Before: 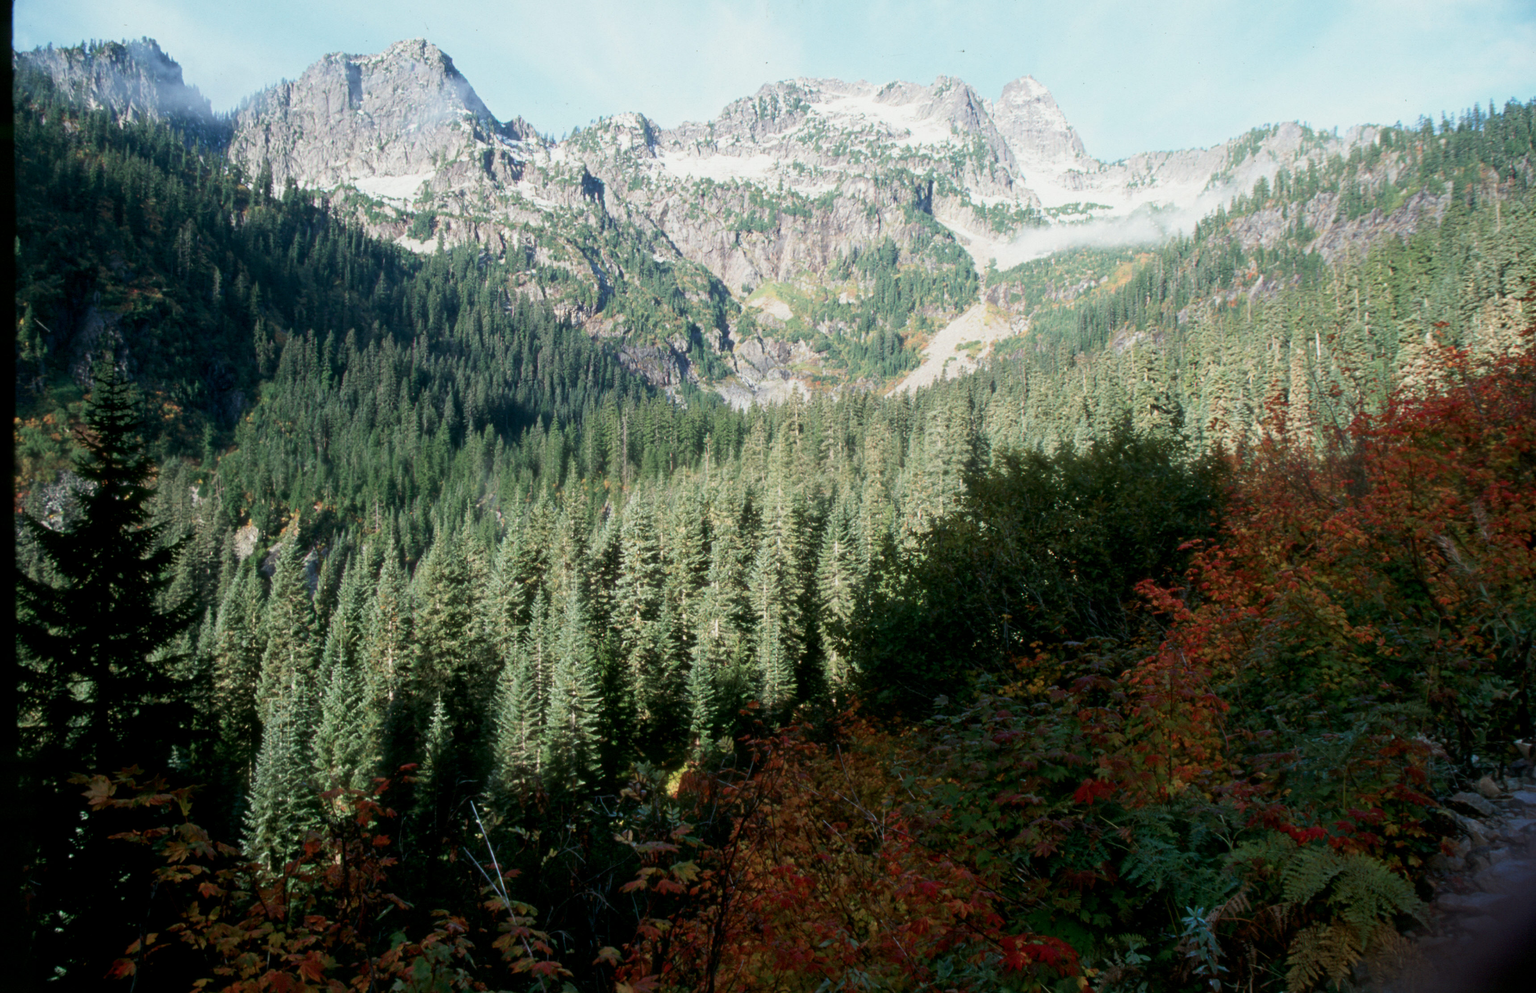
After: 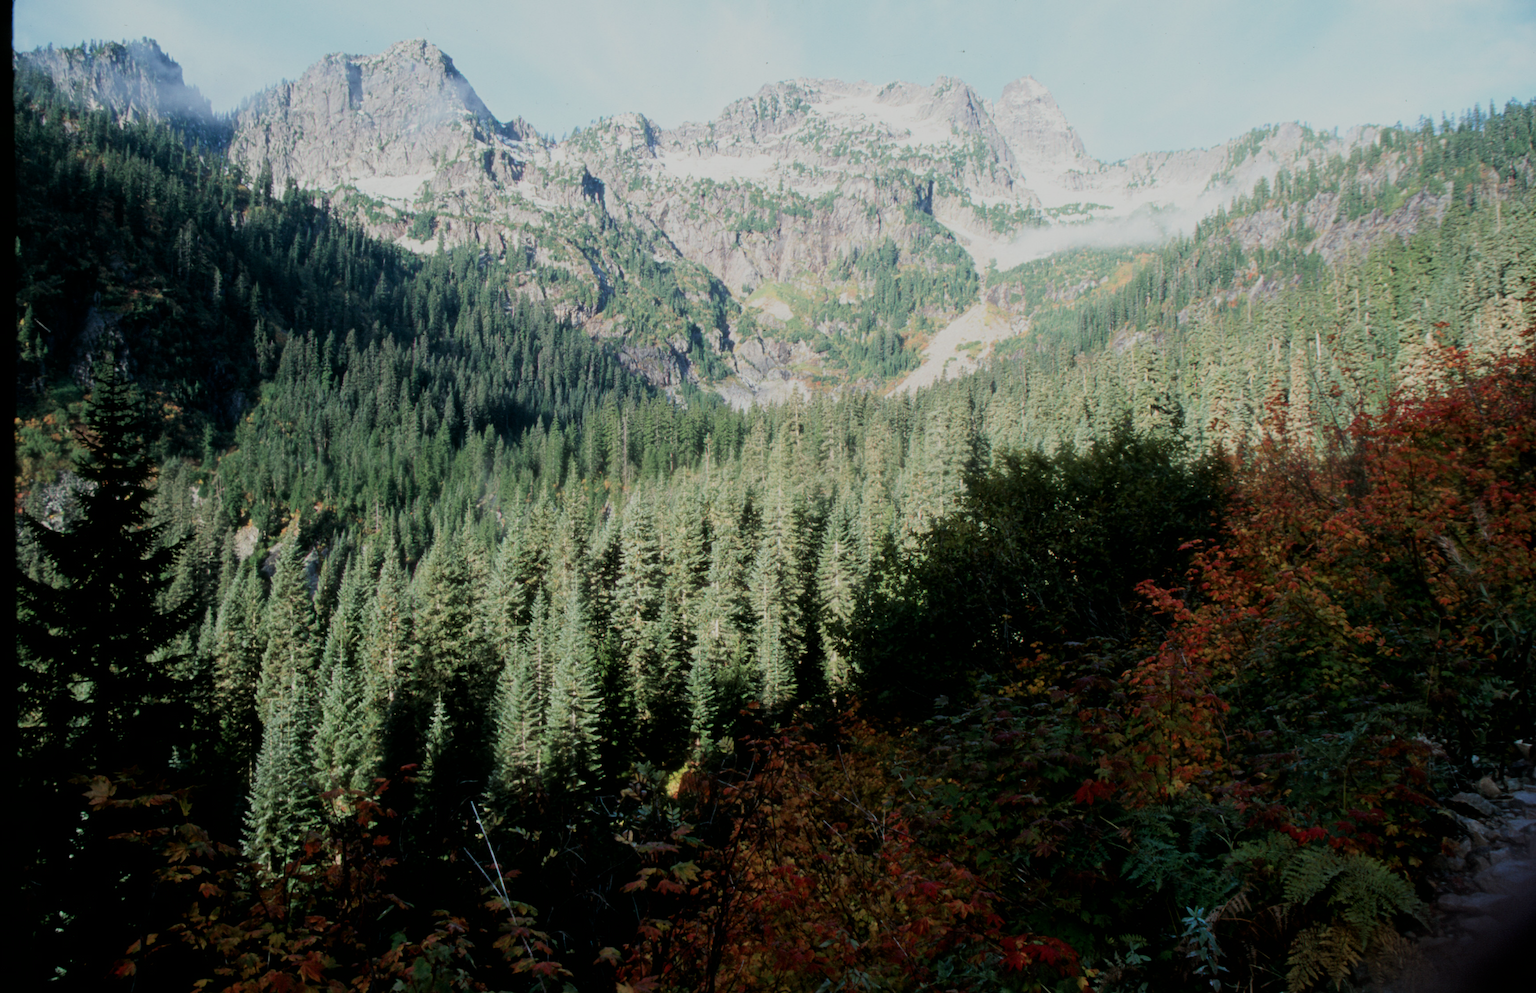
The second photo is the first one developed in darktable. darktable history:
exposure: compensate highlight preservation false
filmic rgb: black relative exposure -7.65 EV, white relative exposure 4.56 EV, hardness 3.61
